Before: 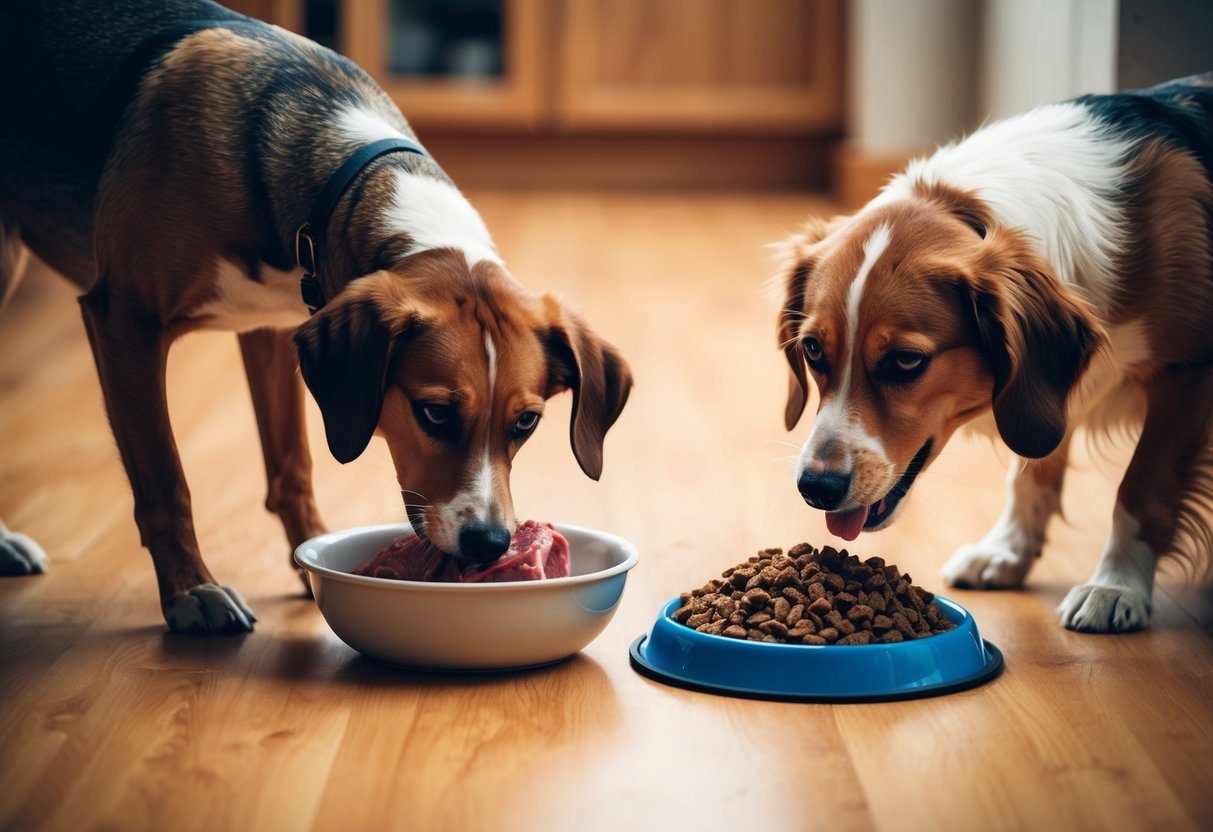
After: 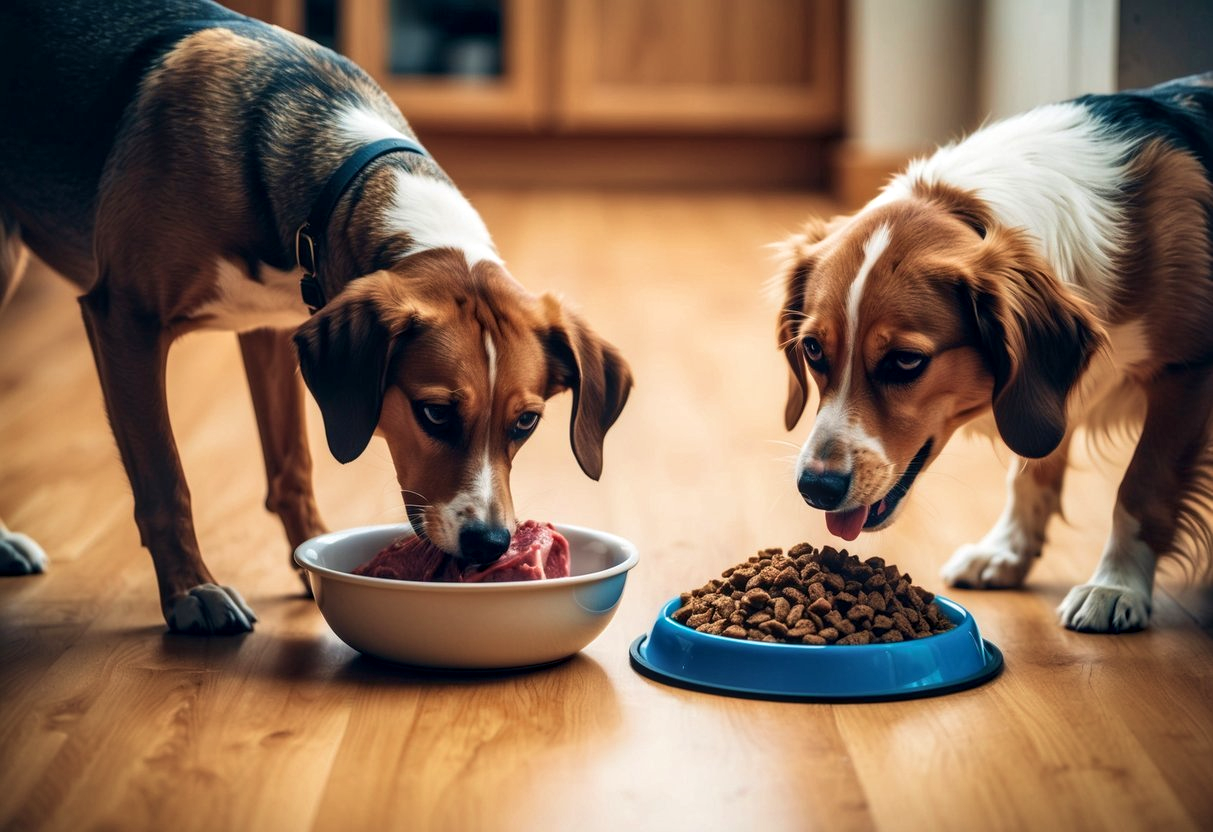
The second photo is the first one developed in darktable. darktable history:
shadows and highlights: shadows 31.06, highlights 1.28, soften with gaussian
local contrast: detail 130%
velvia: on, module defaults
